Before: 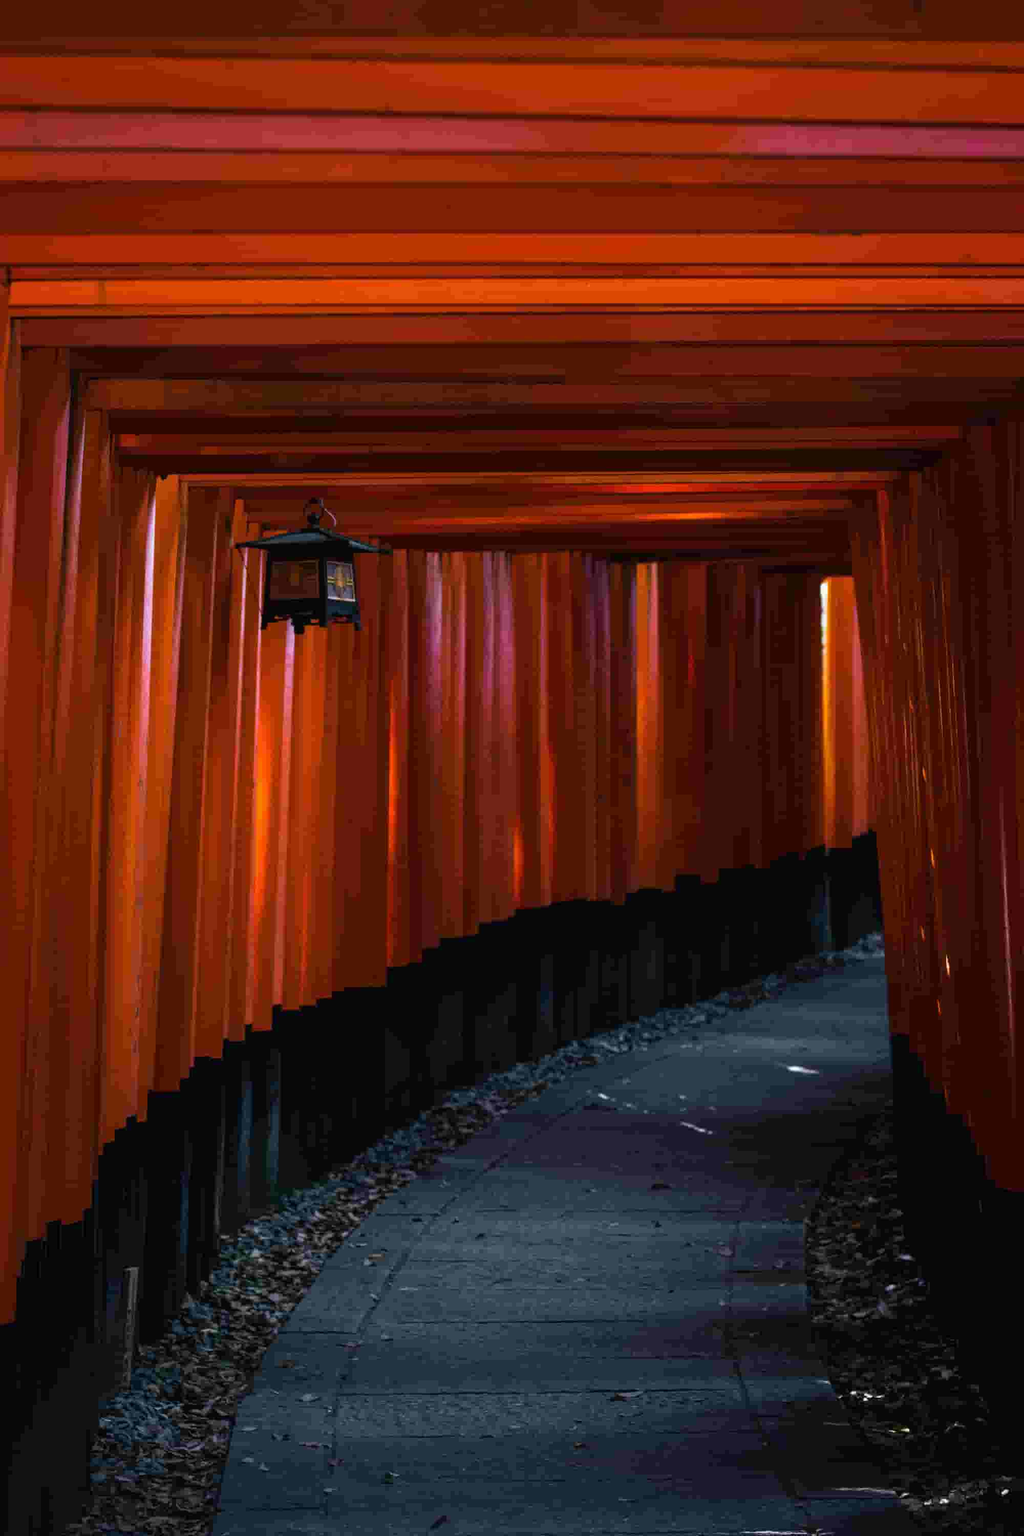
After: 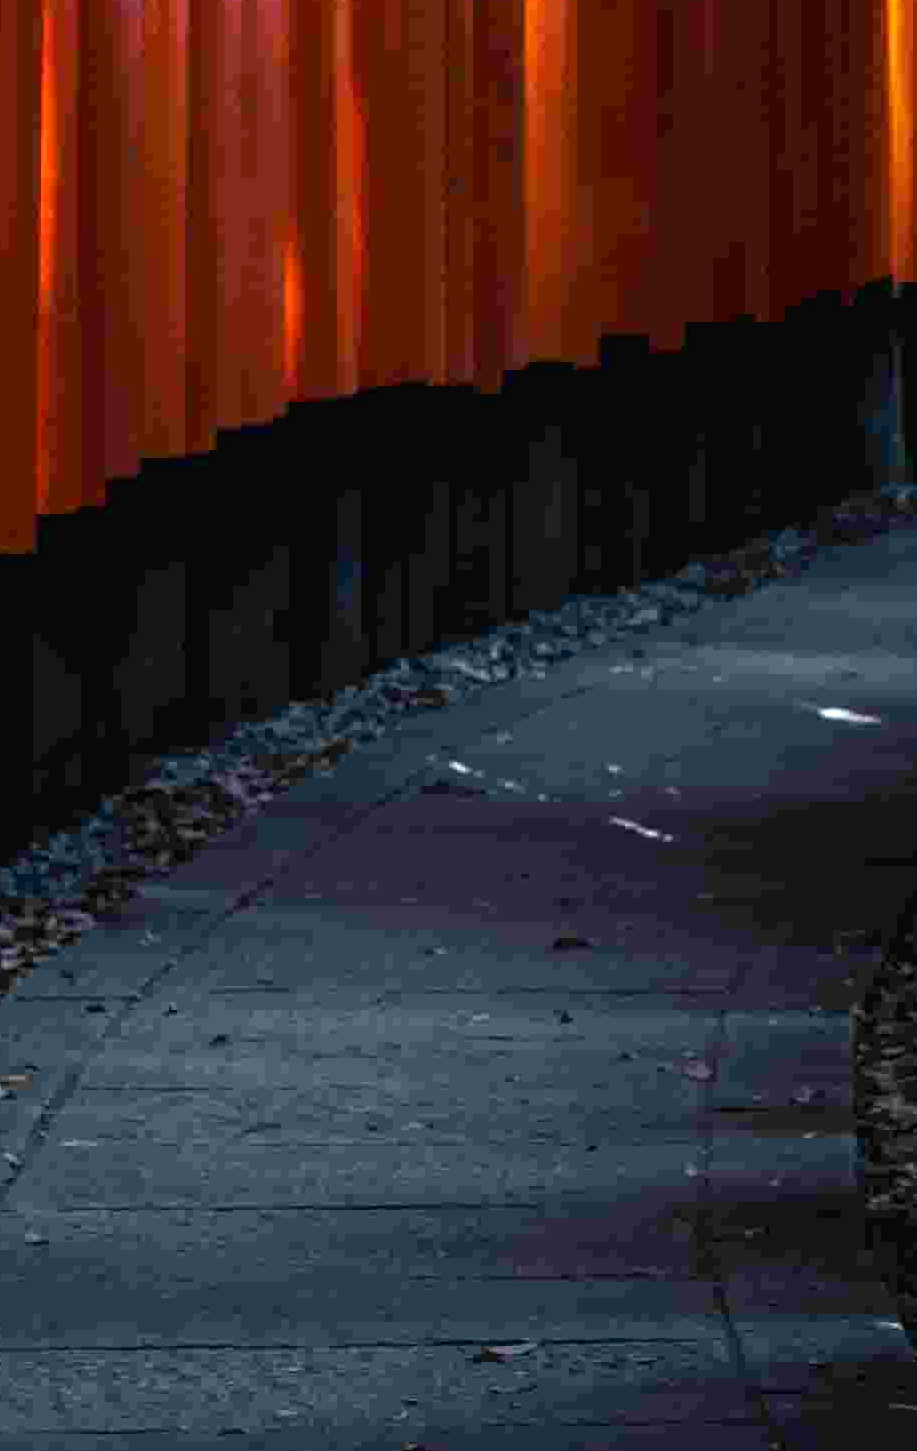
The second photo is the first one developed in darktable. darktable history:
exposure: black level correction 0.001, exposure 0.5 EV, compensate exposure bias true, compensate highlight preservation false
crop: left 35.976%, top 45.819%, right 18.162%, bottom 5.807%
